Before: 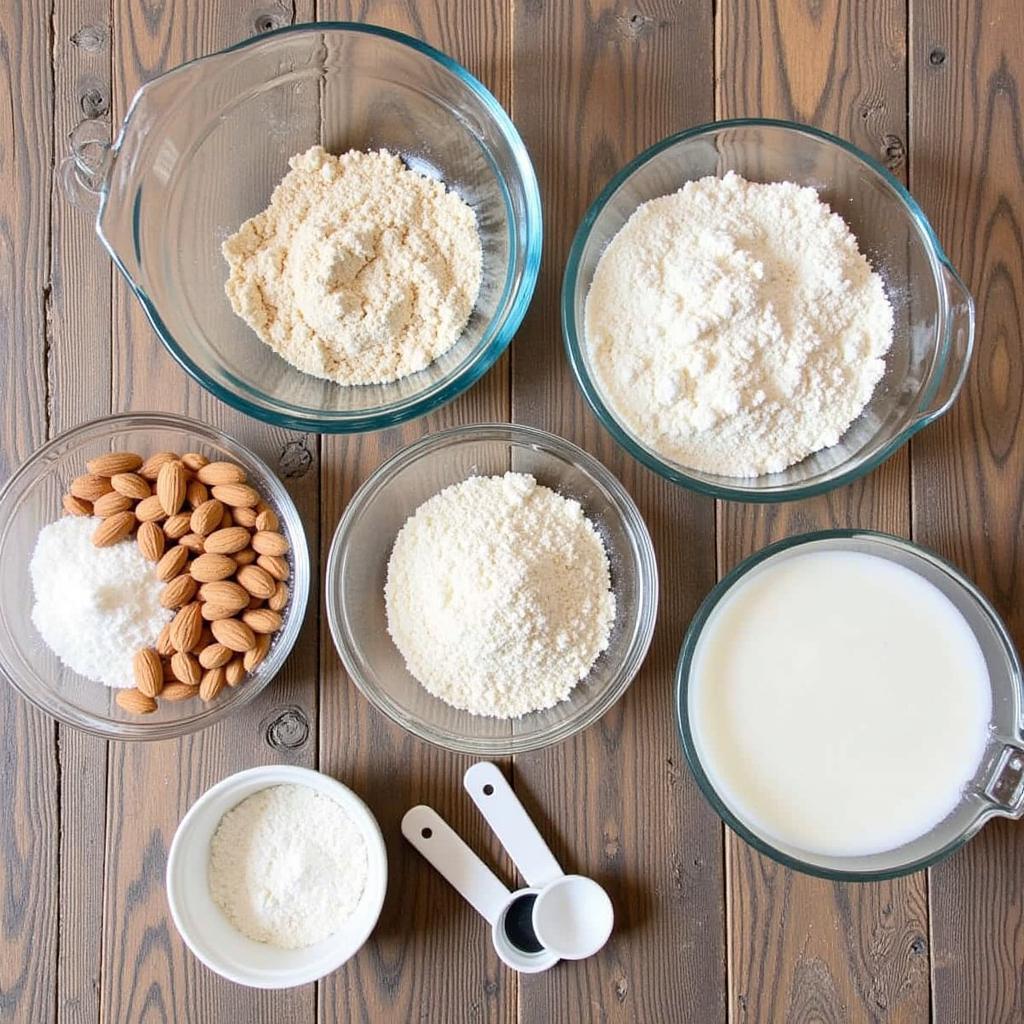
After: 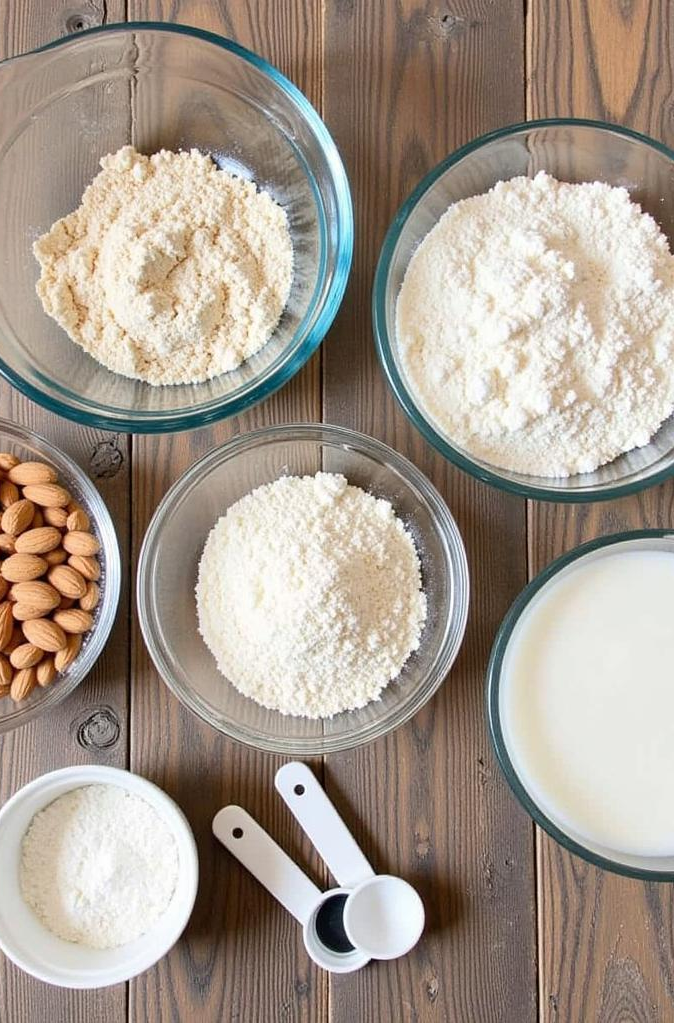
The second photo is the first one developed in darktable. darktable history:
crop and rotate: left 18.487%, right 15.616%
